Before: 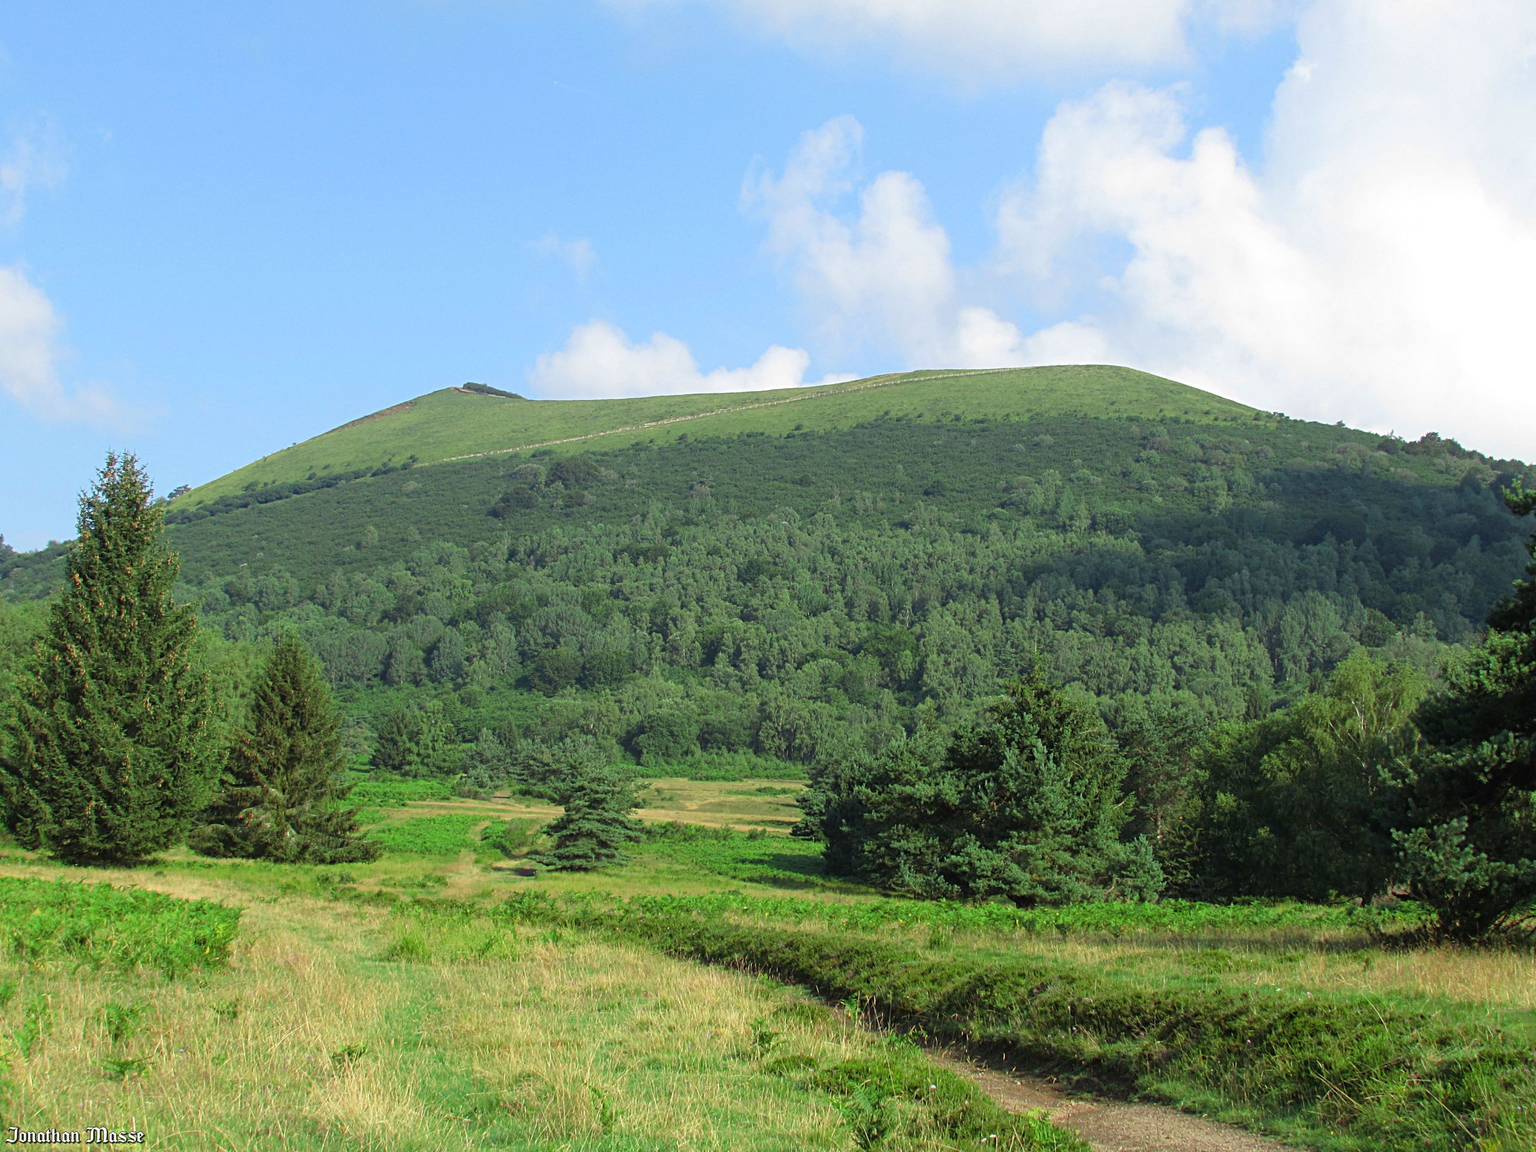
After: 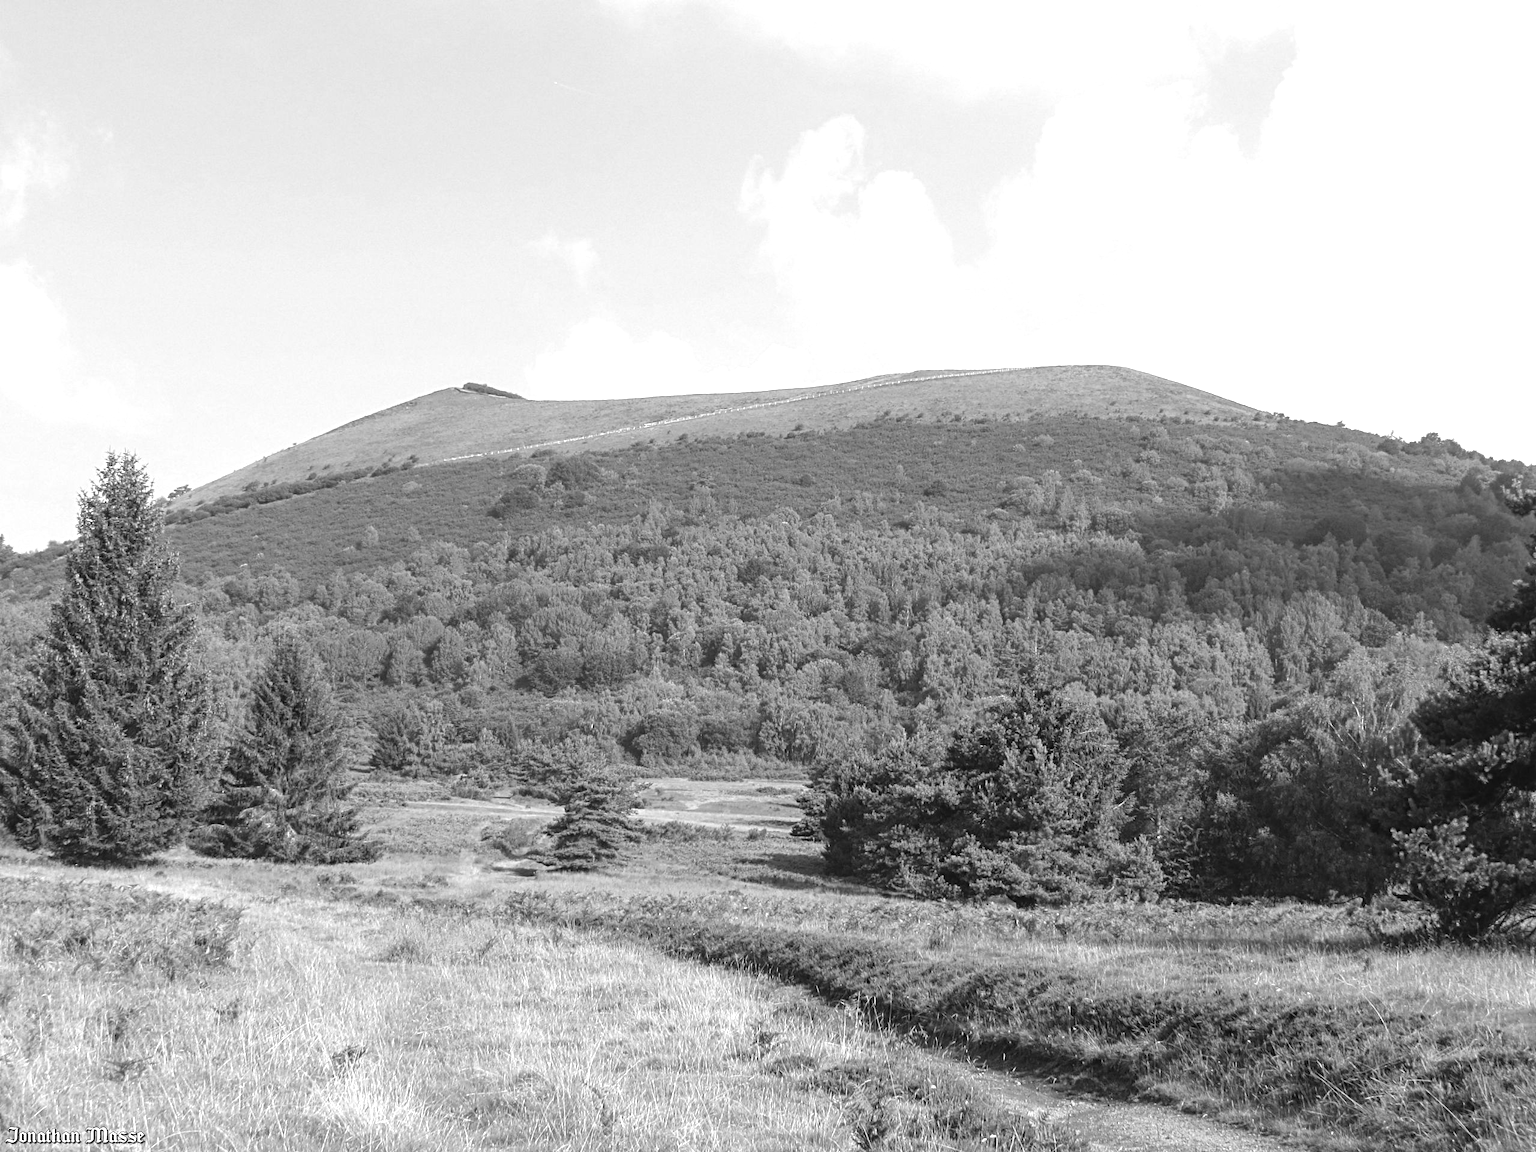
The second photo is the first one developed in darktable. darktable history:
exposure: exposure 0.7 EV, compensate highlight preservation false
monochrome: on, module defaults
local contrast: detail 110%
